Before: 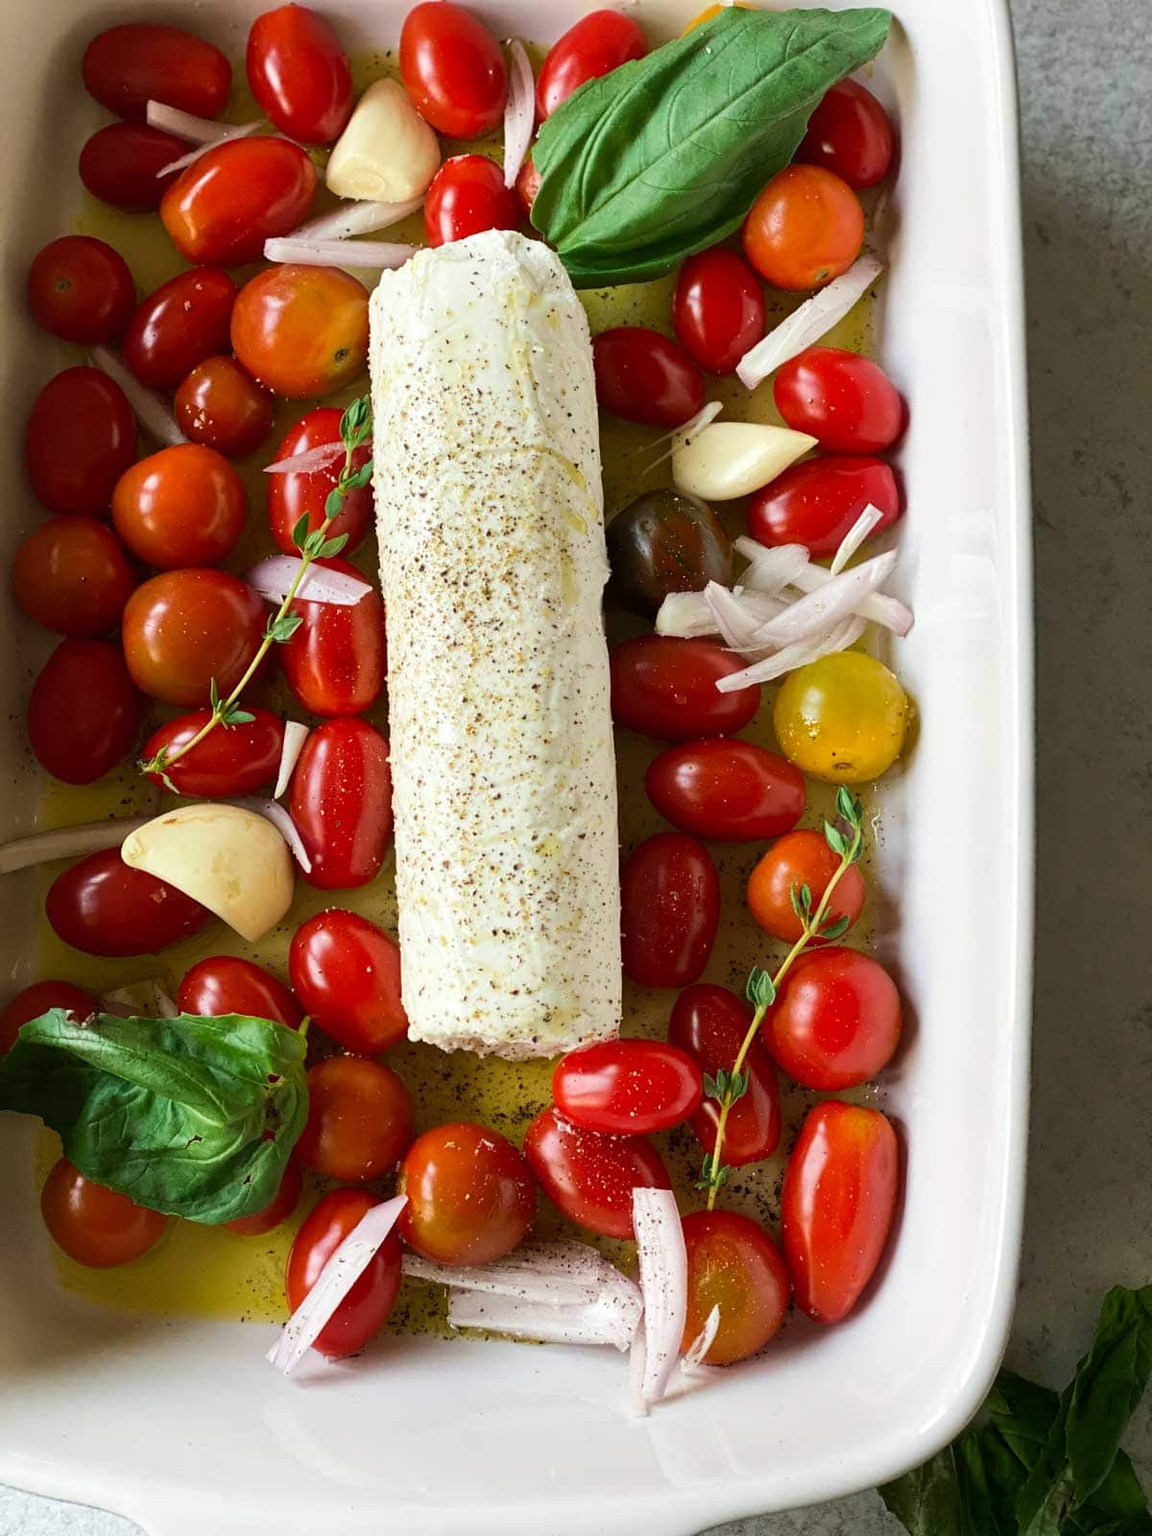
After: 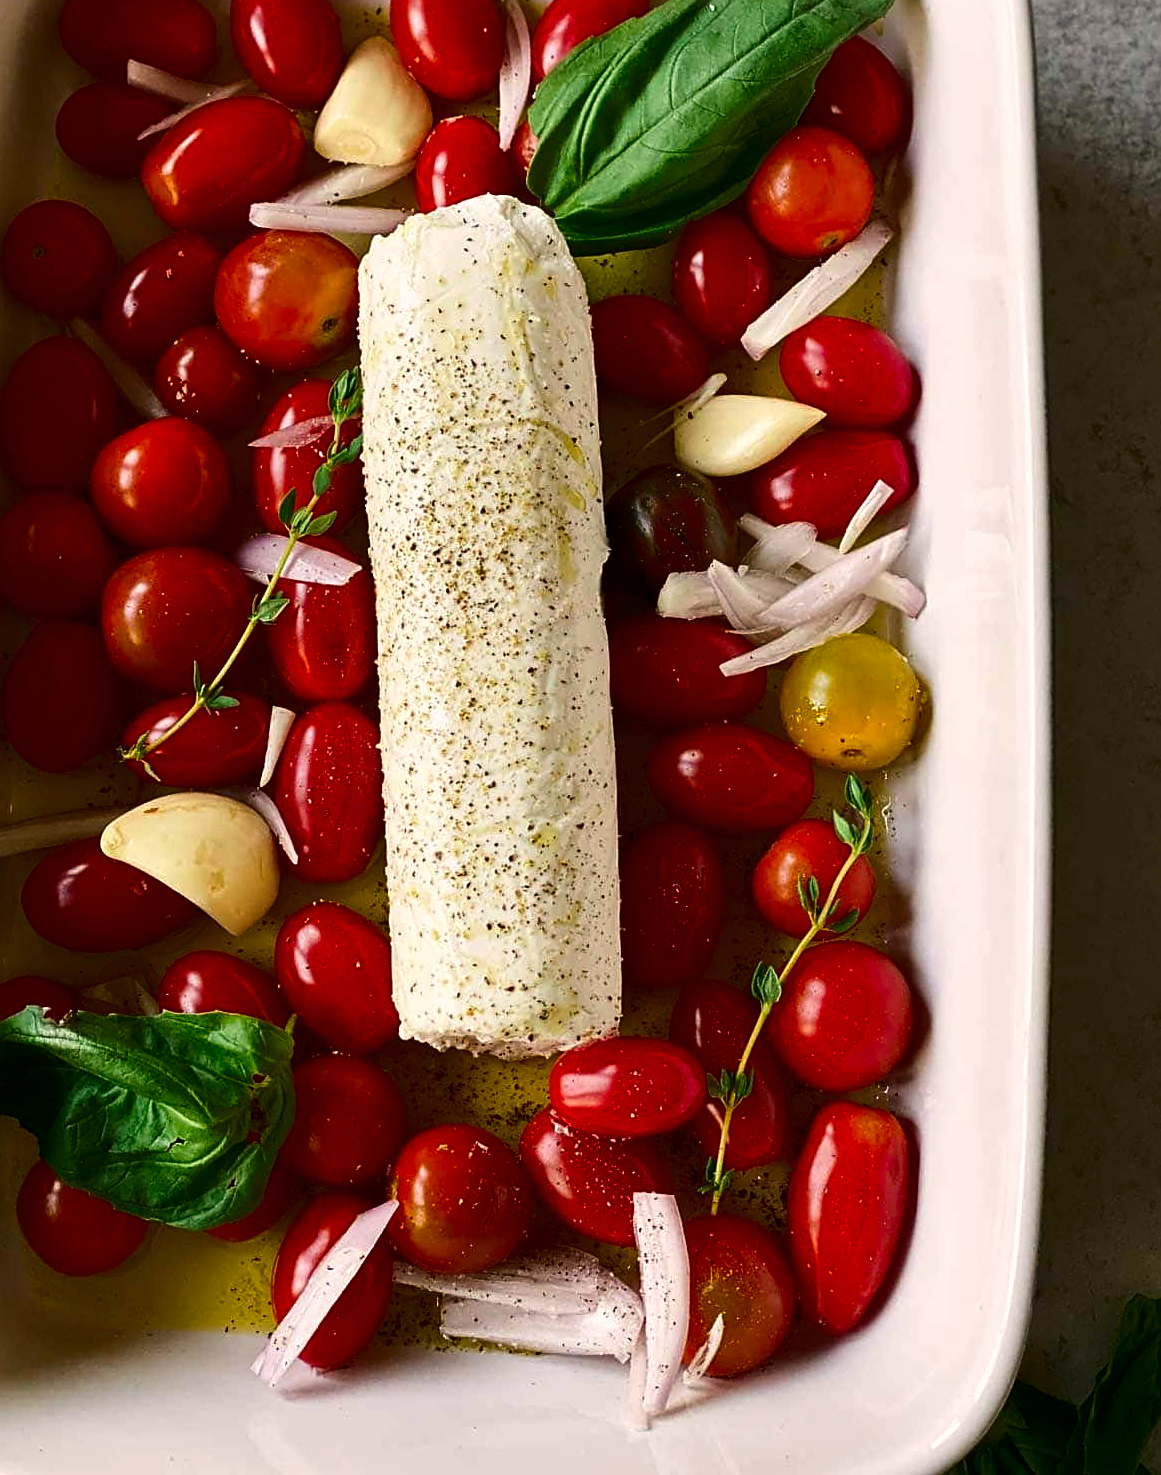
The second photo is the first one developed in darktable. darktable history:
crop: left 2.167%, top 2.842%, right 1.057%, bottom 4.961%
sharpen: on, module defaults
color correction: highlights a* 5.77, highlights b* 4.7
contrast brightness saturation: contrast 0.126, brightness -0.228, saturation 0.135
